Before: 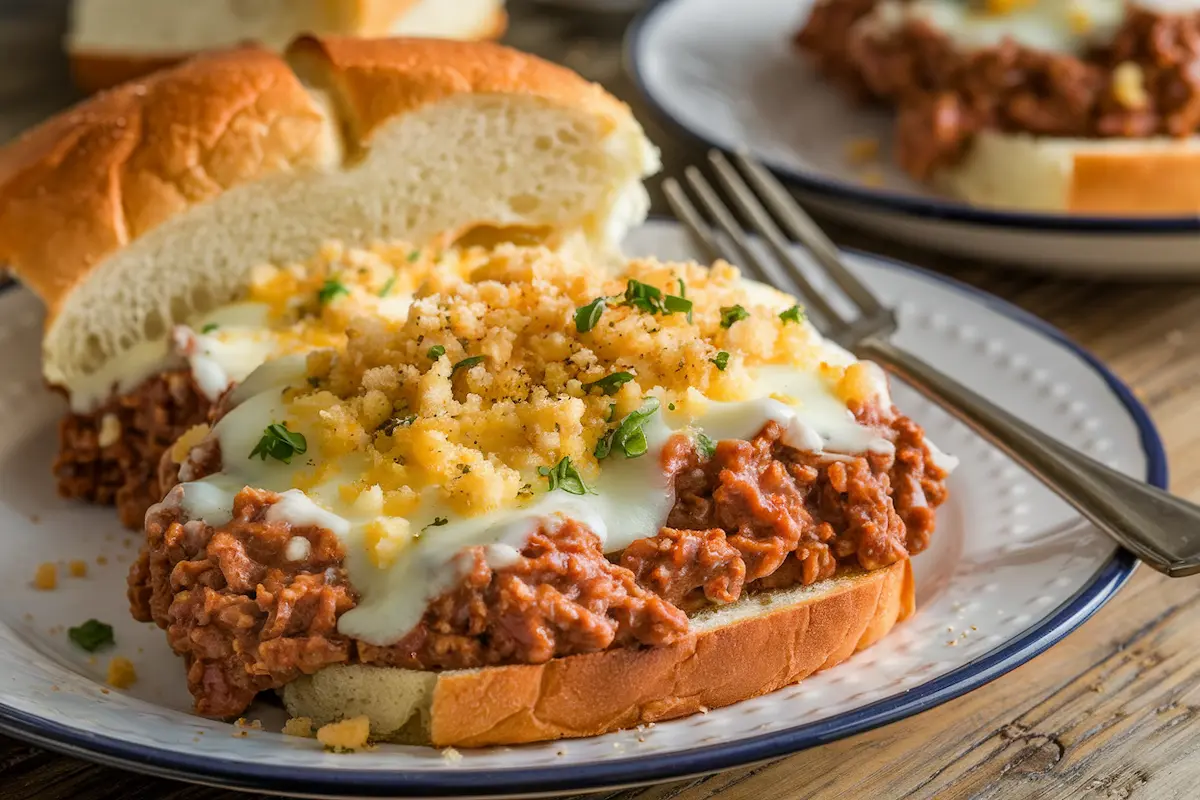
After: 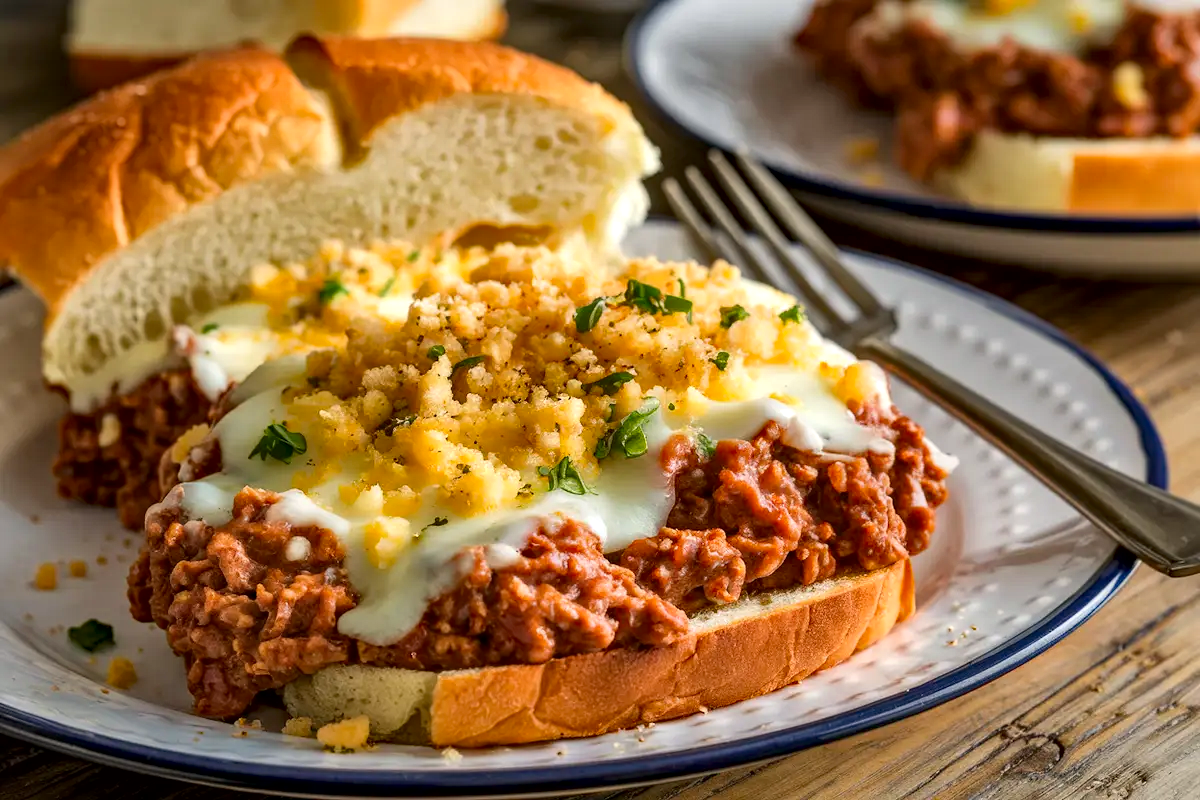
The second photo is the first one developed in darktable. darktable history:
color correction: highlights a* 0.816, highlights b* 2.78, saturation 1.1
haze removal: compatibility mode true, adaptive false
local contrast: mode bilateral grid, contrast 25, coarseness 60, detail 151%, midtone range 0.2
